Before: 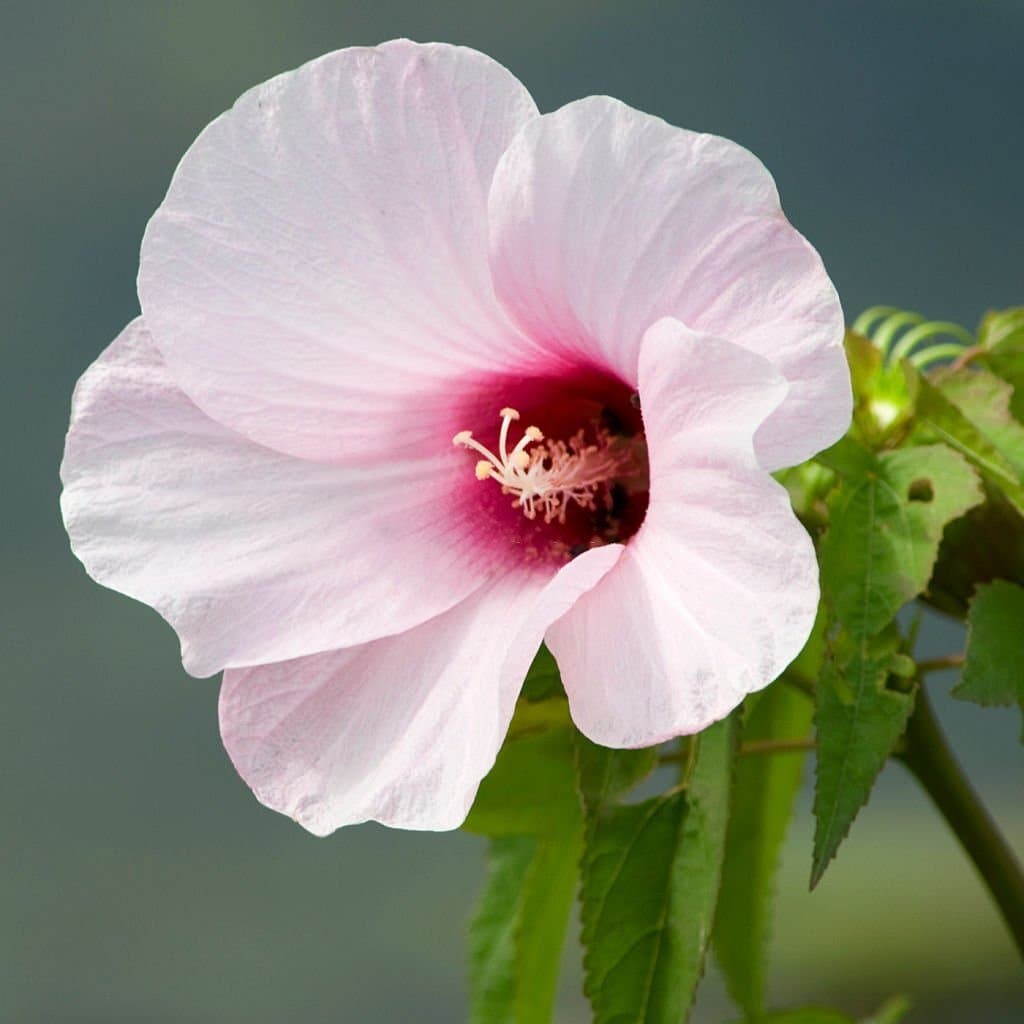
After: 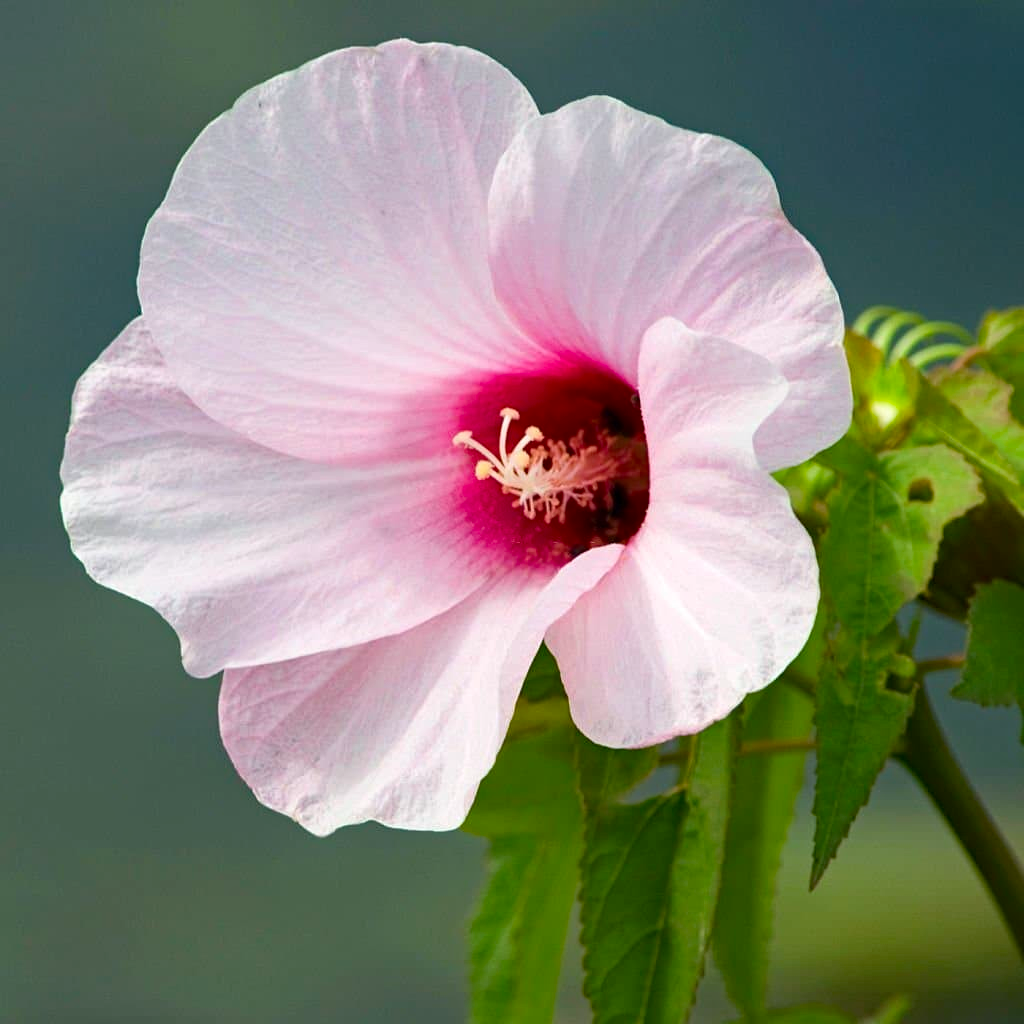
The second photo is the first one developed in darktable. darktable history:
contrast brightness saturation: contrast 0.04, saturation 0.16
haze removal: strength 0.29, distance 0.25, compatibility mode true, adaptive false
